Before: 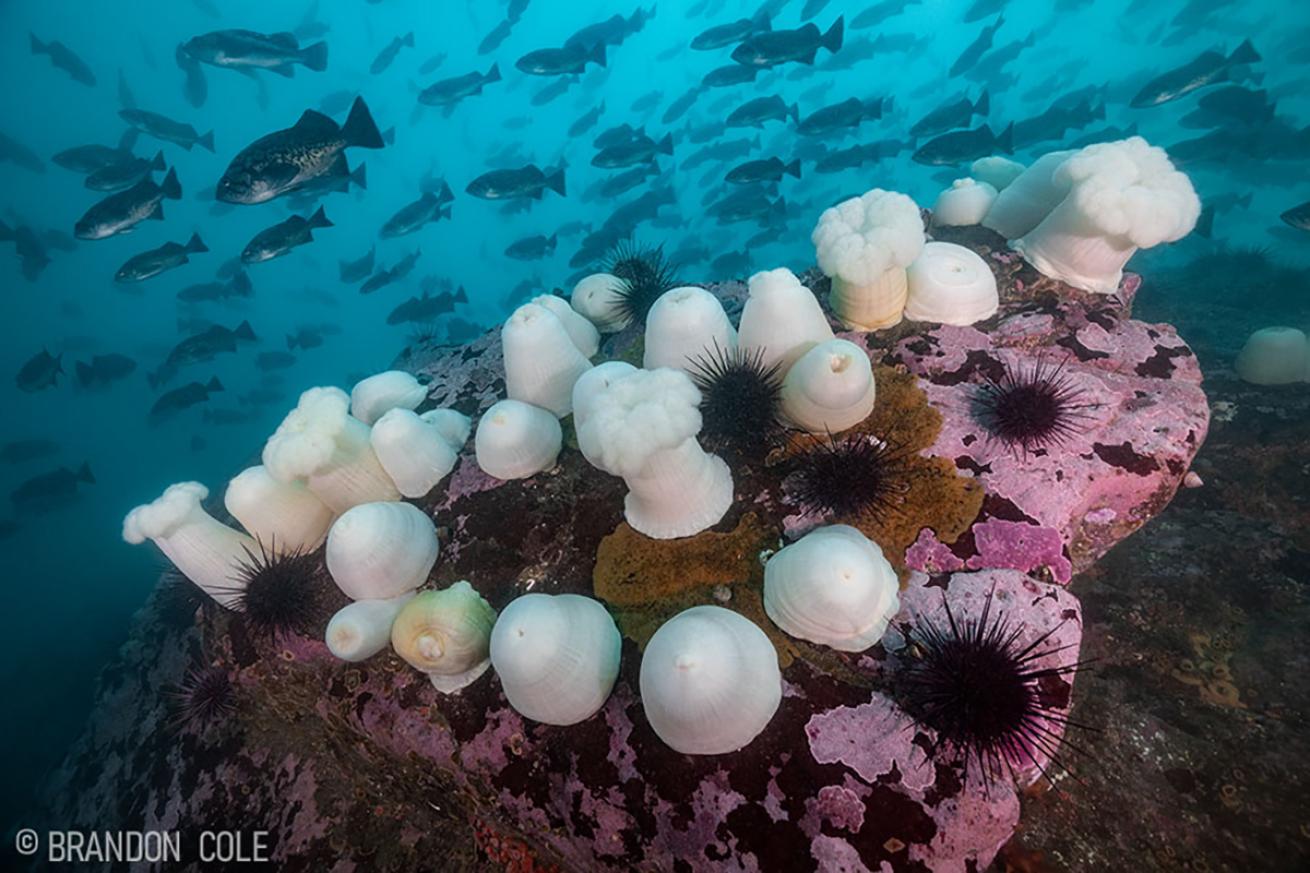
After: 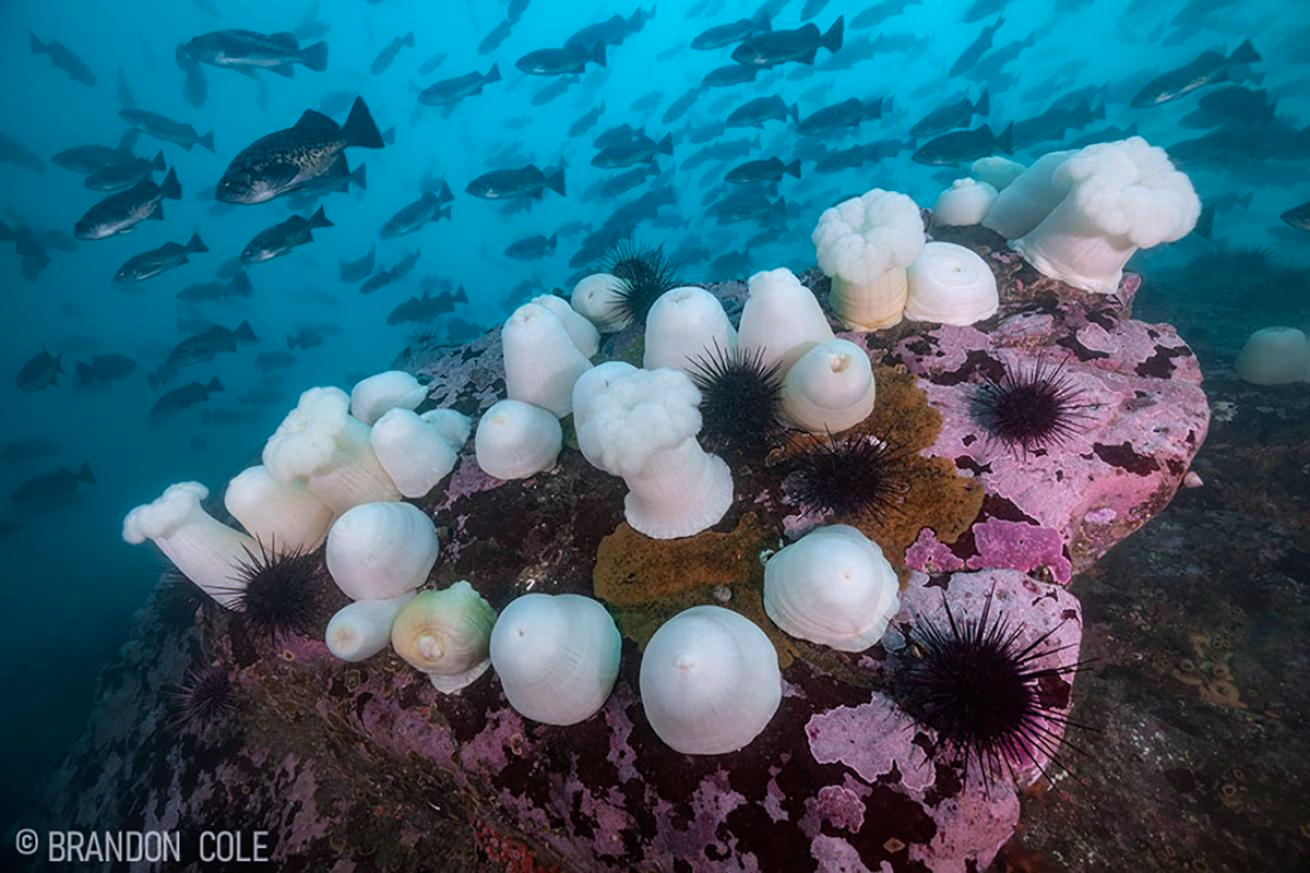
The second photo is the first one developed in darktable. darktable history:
color calibration: illuminant as shot in camera, x 0.358, y 0.373, temperature 4628.91 K
